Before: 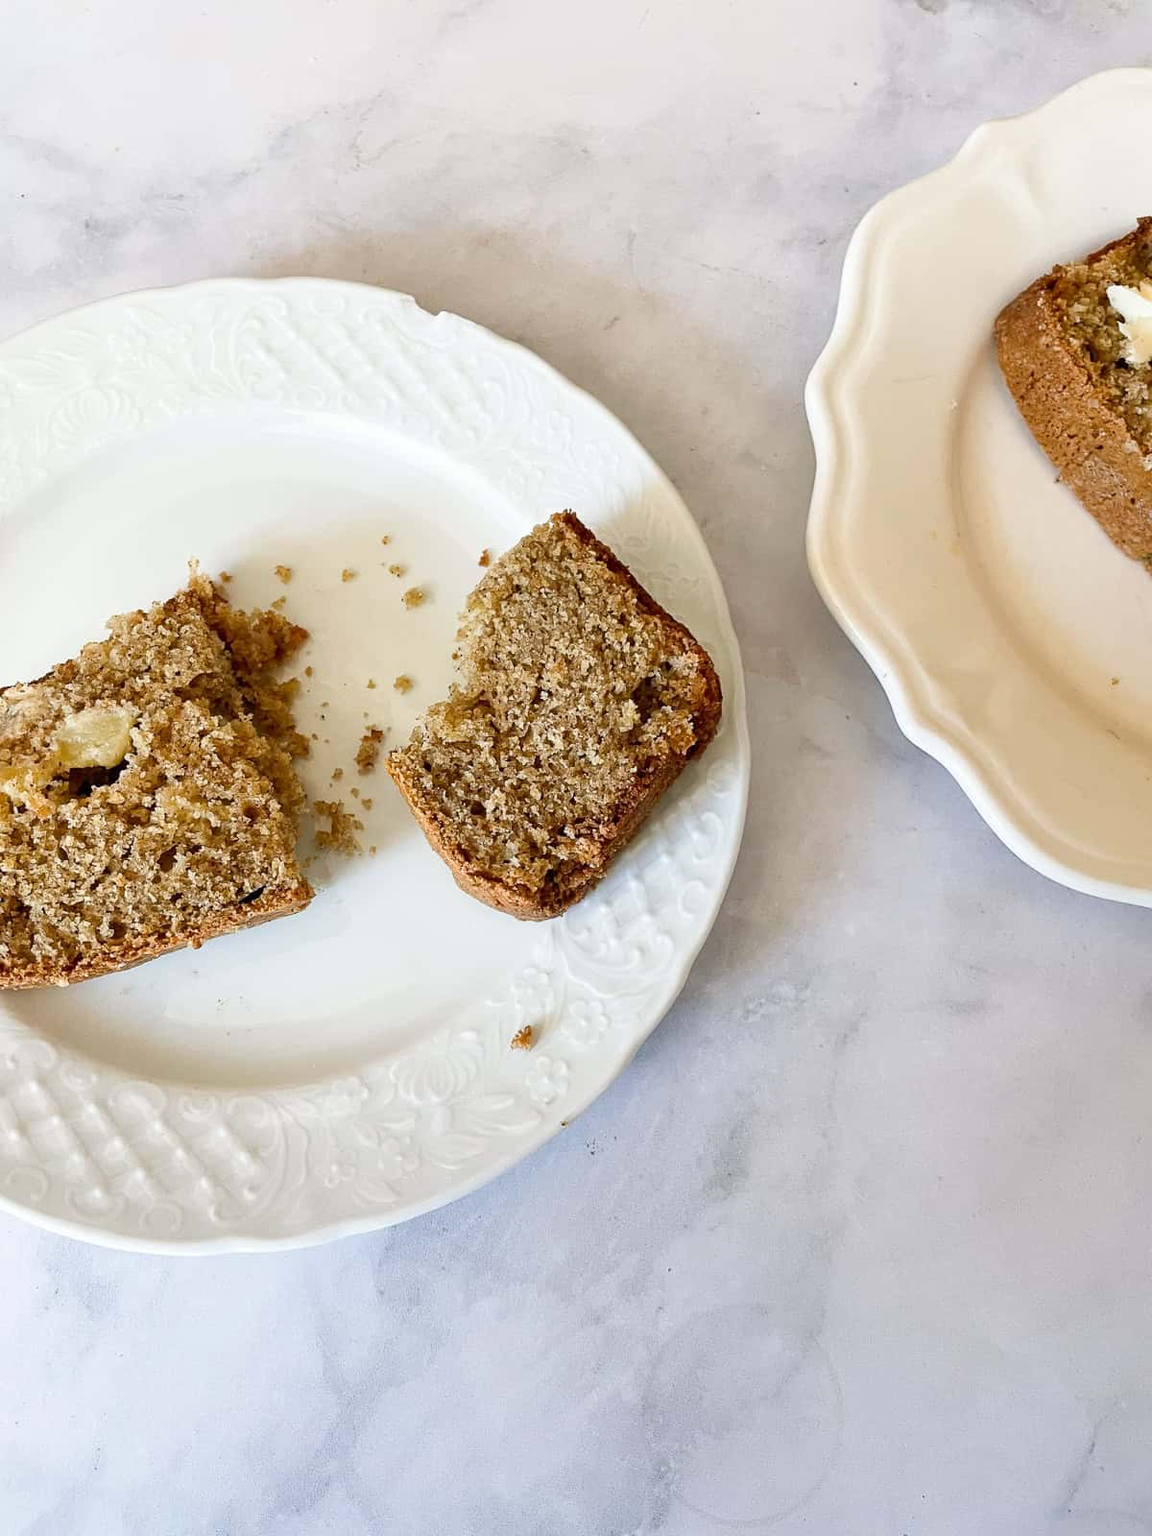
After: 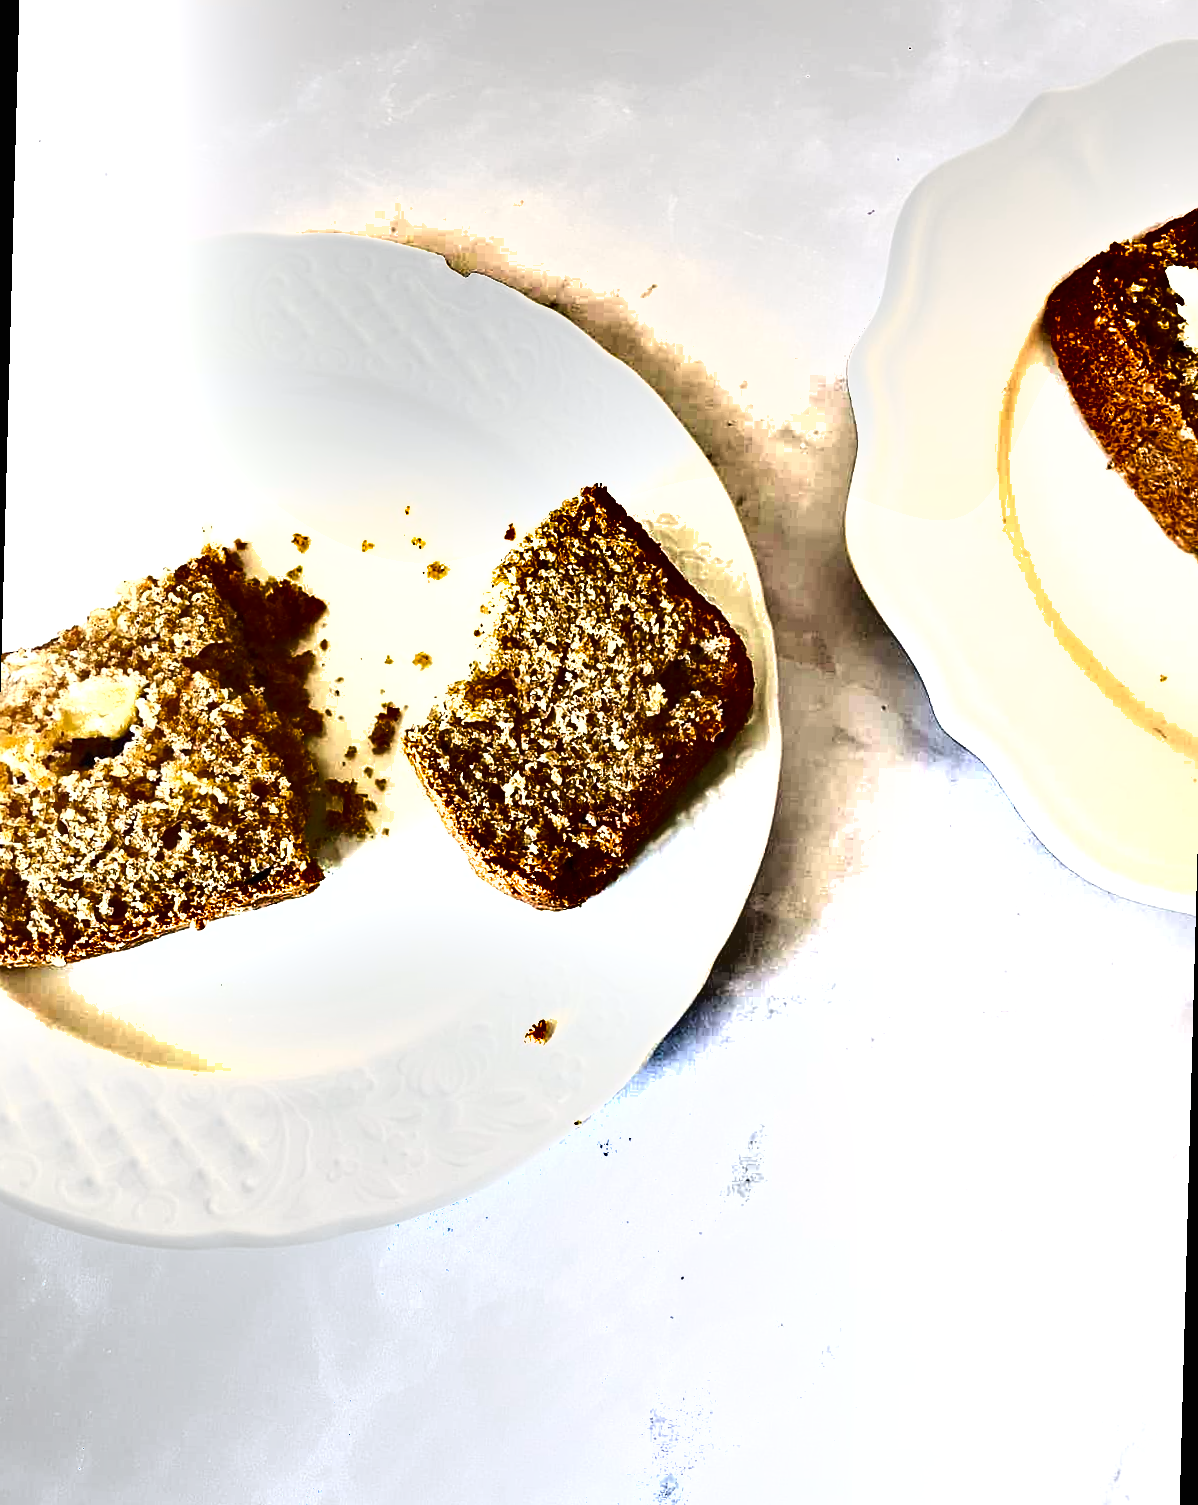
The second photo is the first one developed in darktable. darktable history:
shadows and highlights: radius 171.16, shadows 27, white point adjustment 3.13, highlights -67.95, soften with gaussian
rotate and perspective: rotation 1.57°, crop left 0.018, crop right 0.982, crop top 0.039, crop bottom 0.961
exposure: black level correction 0, exposure 1.1 EV, compensate exposure bias true, compensate highlight preservation false
